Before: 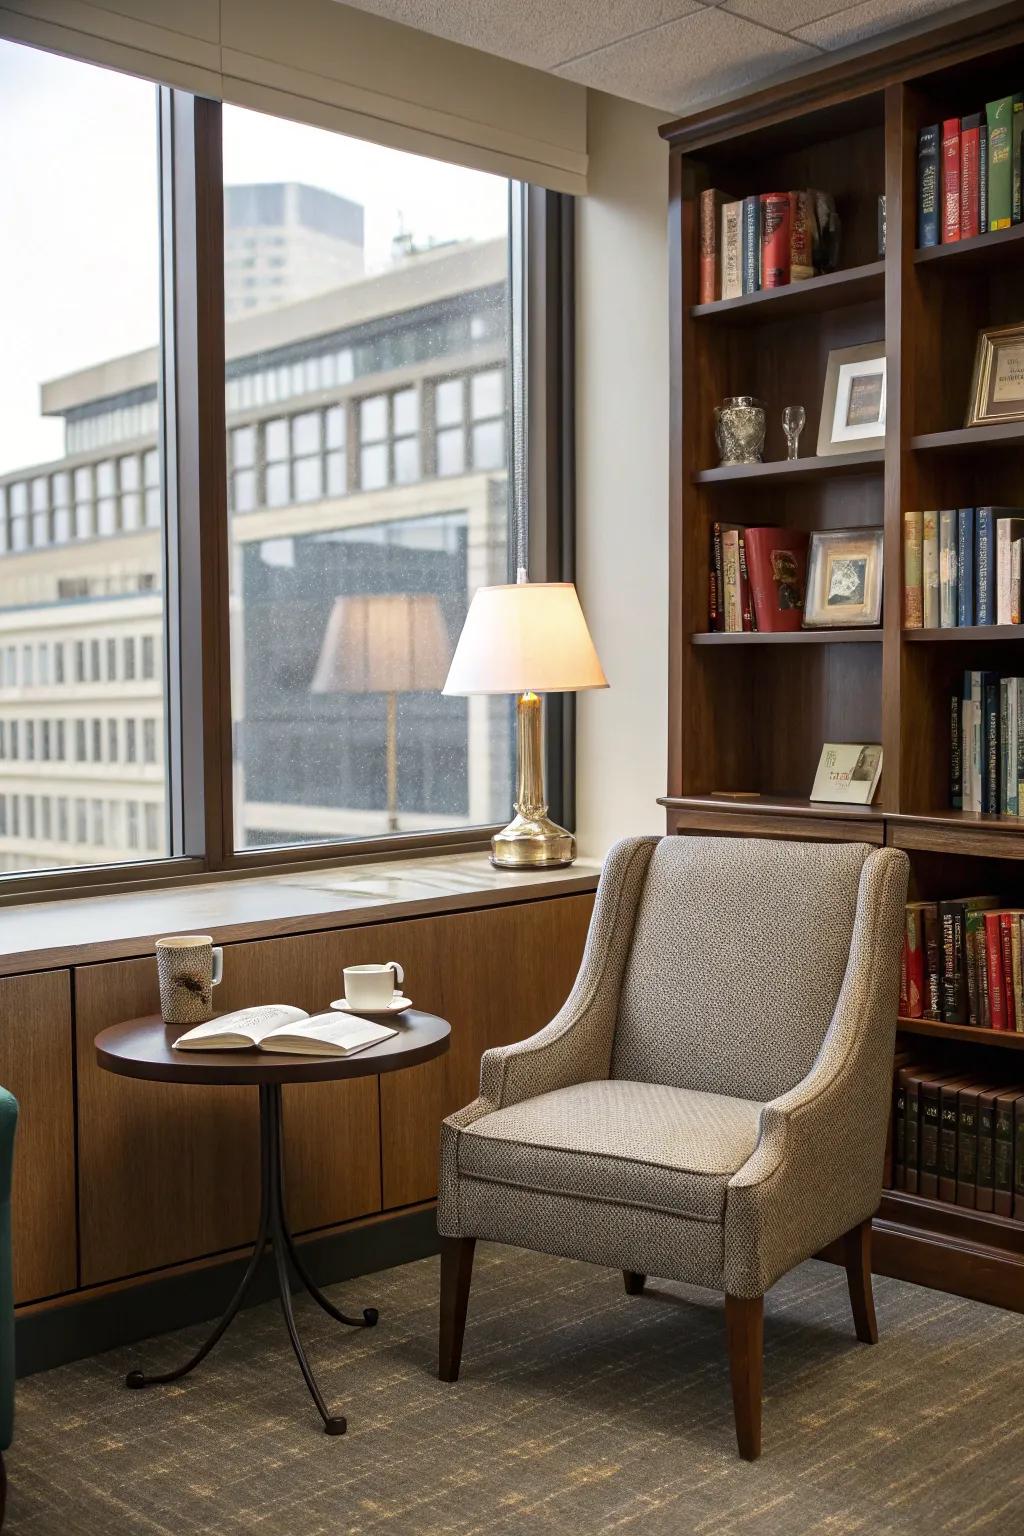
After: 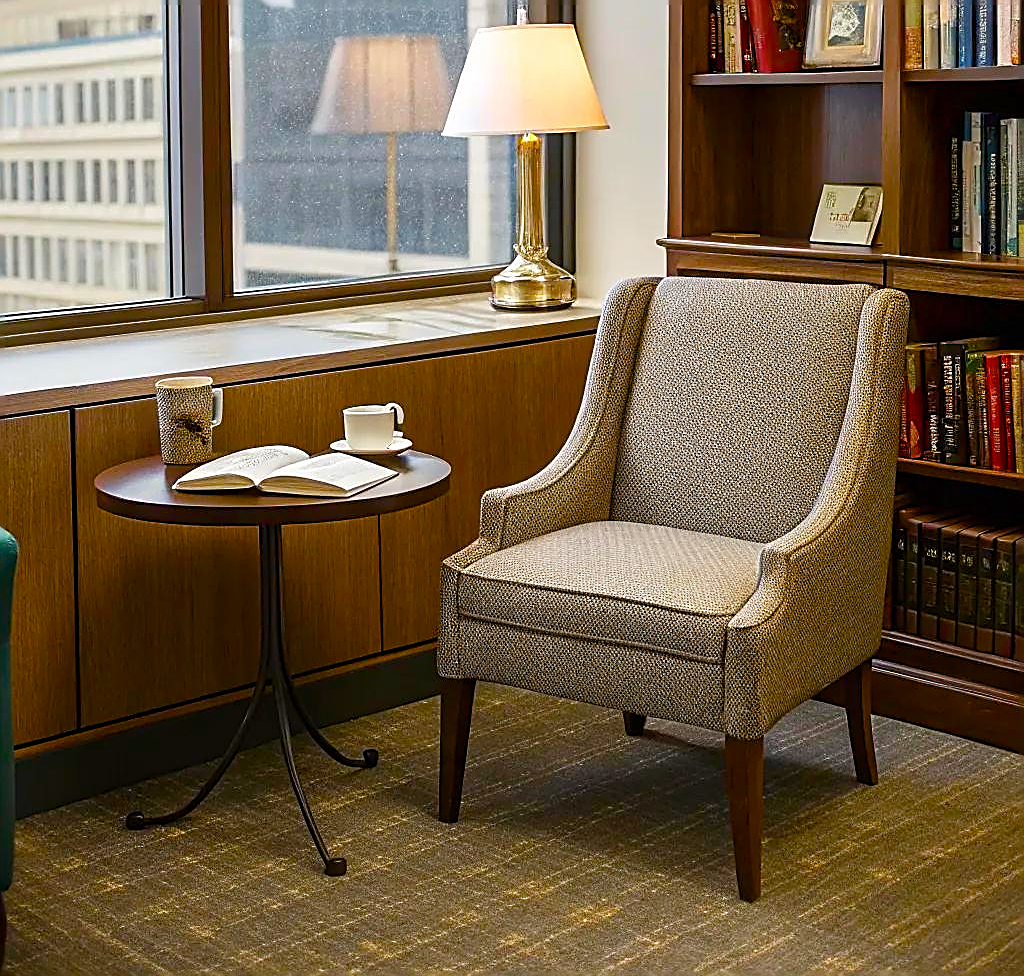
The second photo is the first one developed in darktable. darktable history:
crop and rotate: top 36.435%
color balance rgb: perceptual saturation grading › global saturation 20%, perceptual saturation grading › highlights -25%, perceptual saturation grading › shadows 50.52%, global vibrance 40.24%
sharpen: radius 1.685, amount 1.294
